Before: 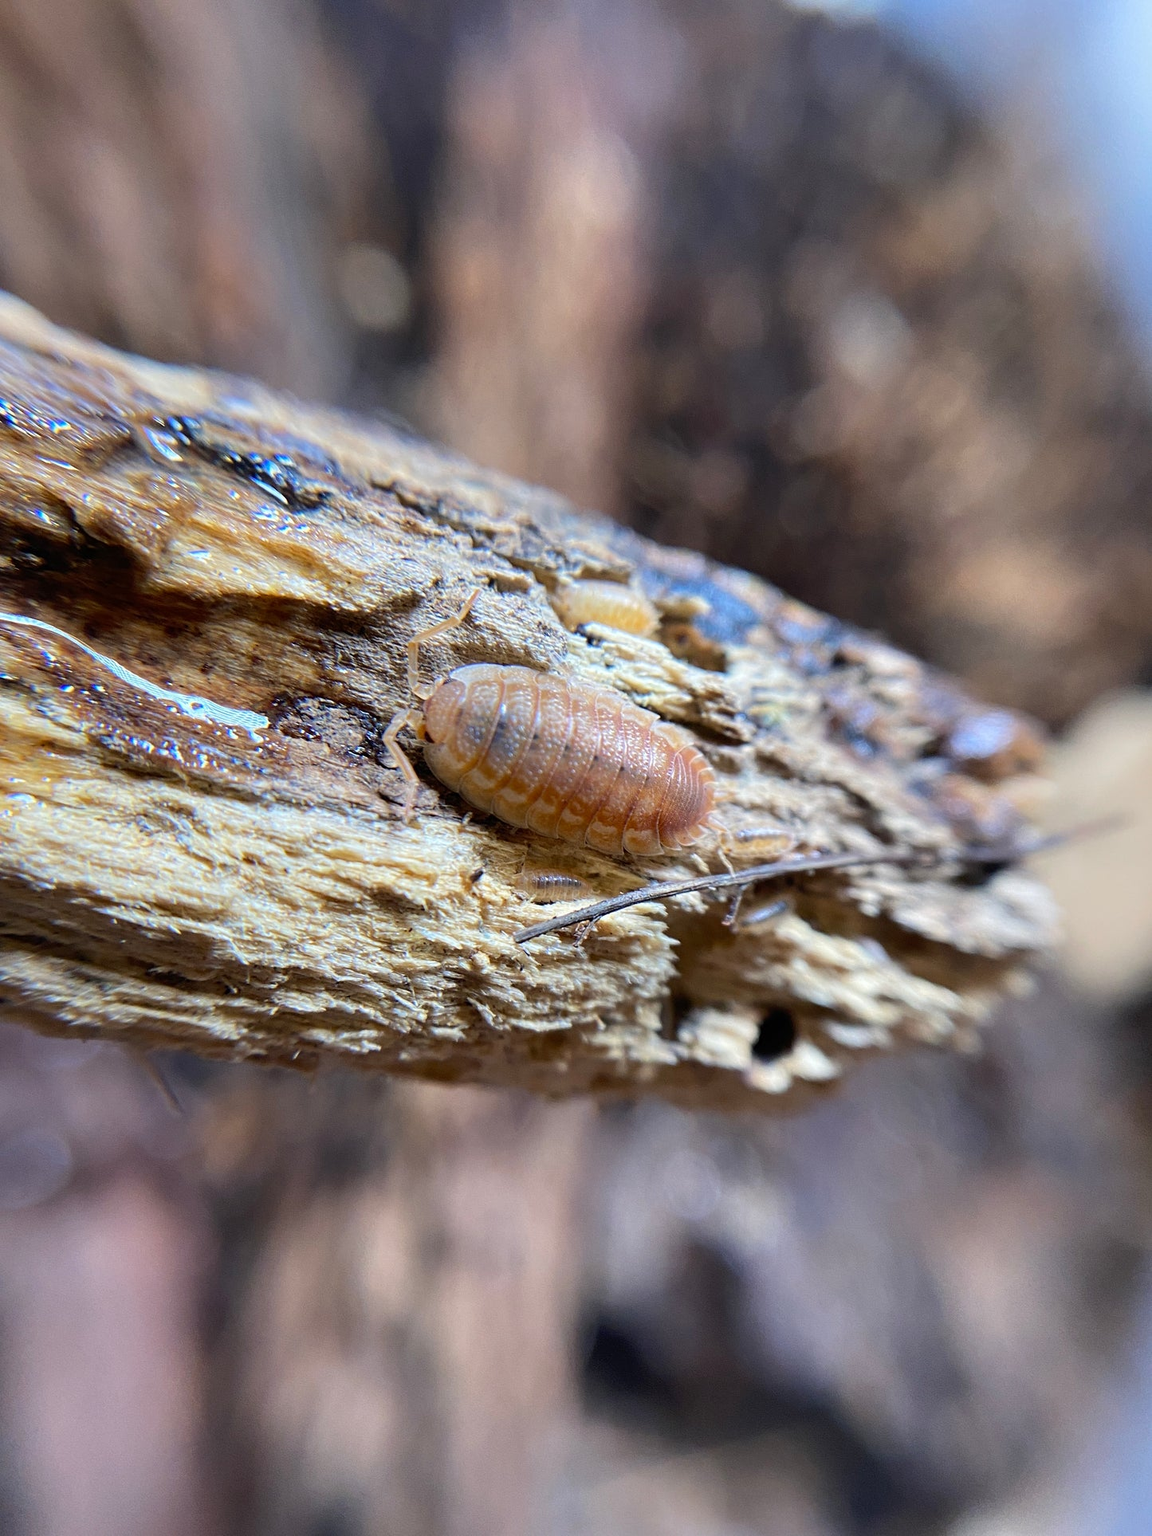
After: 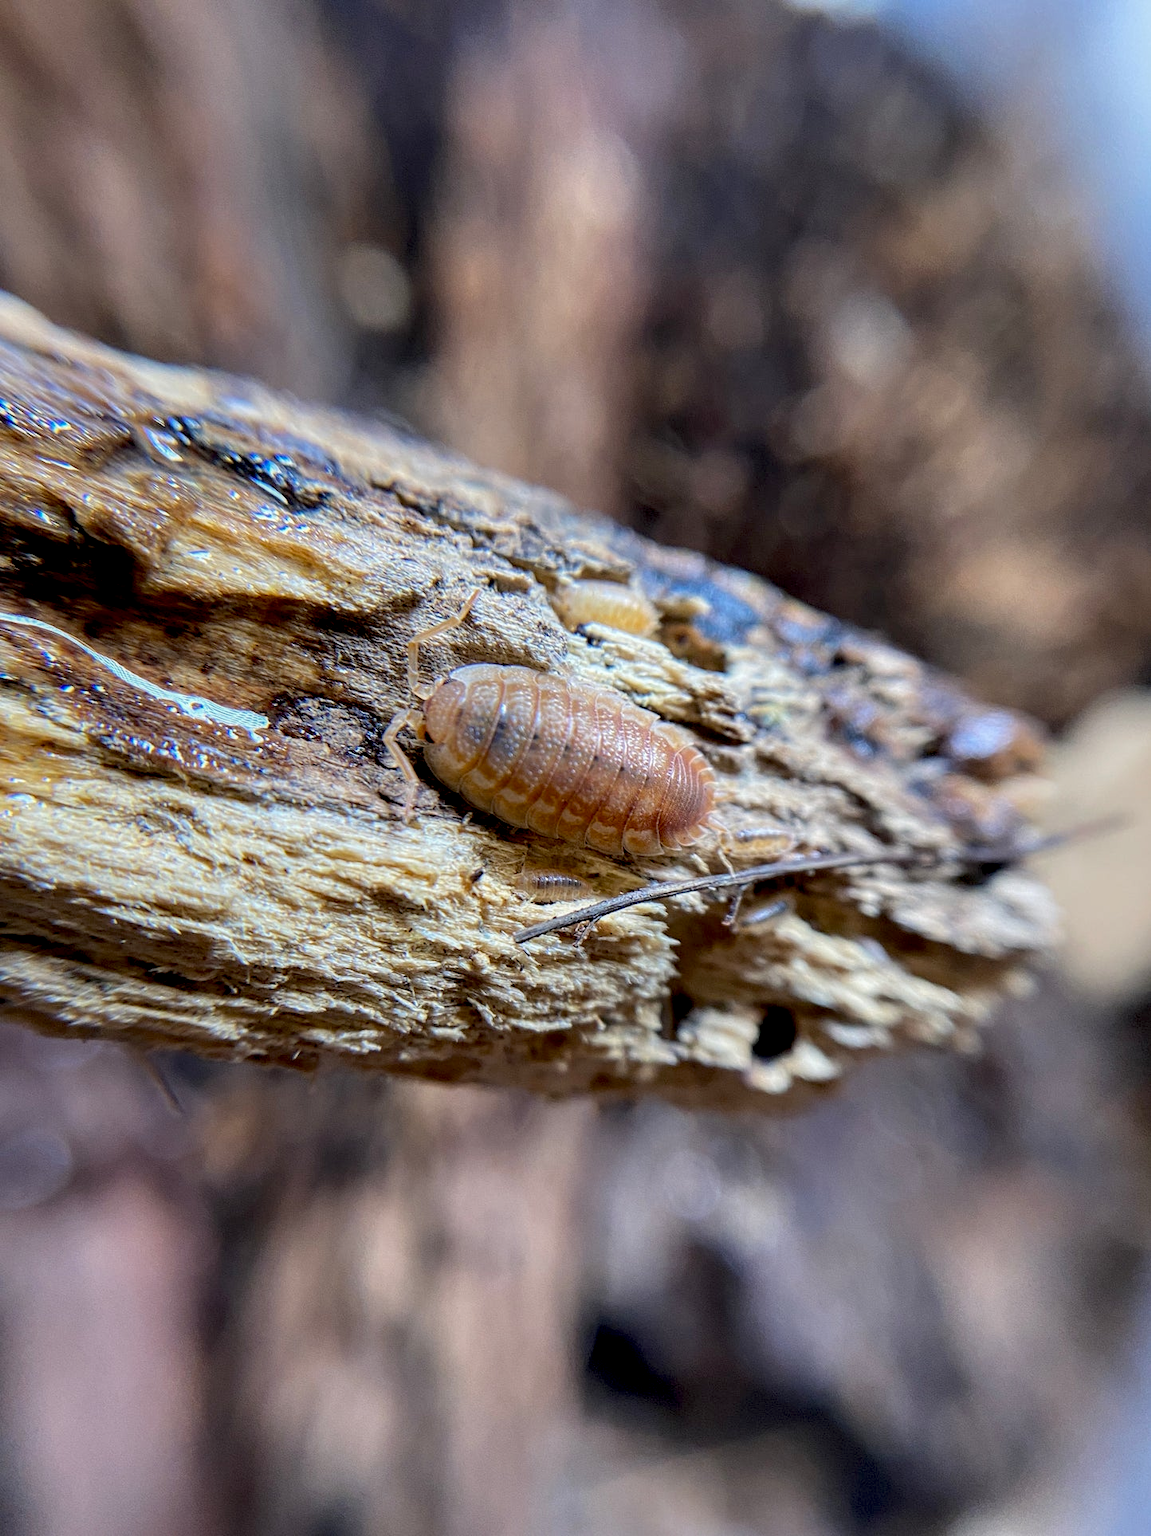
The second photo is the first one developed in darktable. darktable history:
exposure: black level correction 0.009, exposure -0.162 EV, compensate exposure bias true, compensate highlight preservation false
local contrast: on, module defaults
